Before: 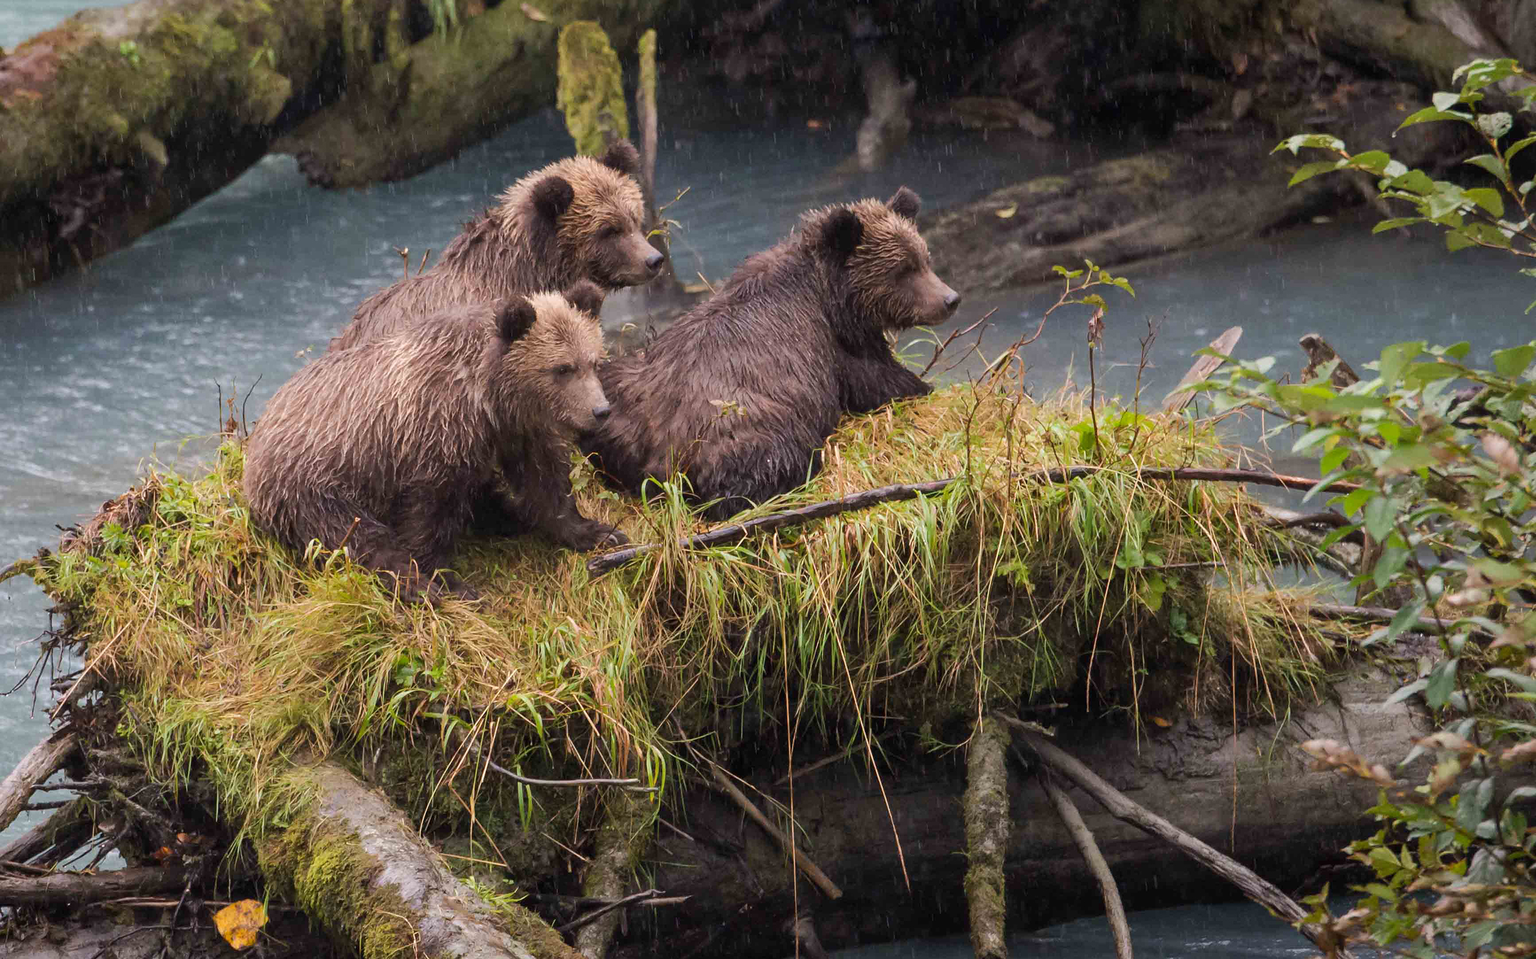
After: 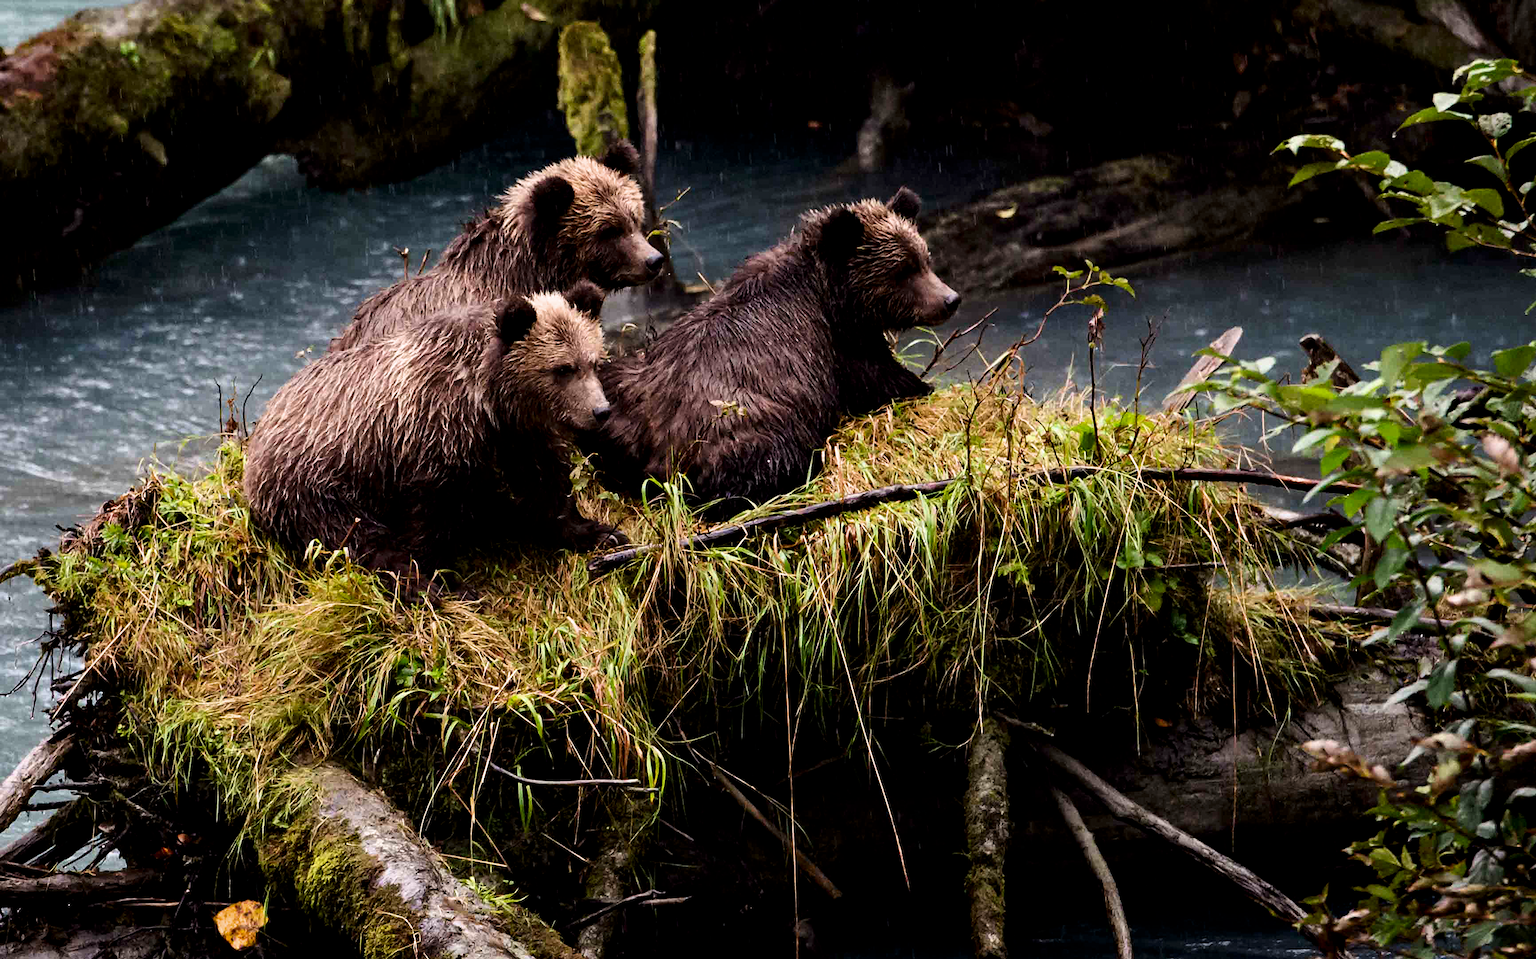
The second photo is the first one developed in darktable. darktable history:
contrast brightness saturation: contrast 0.099, brightness -0.278, saturation 0.149
filmic rgb: black relative exposure -3.66 EV, white relative exposure 2.44 EV, threshold 5.96 EV, hardness 3.29, iterations of high-quality reconstruction 0, enable highlight reconstruction true
contrast equalizer: octaves 7, y [[0.6 ×6], [0.55 ×6], [0 ×6], [0 ×6], [0 ×6]], mix 0.303
